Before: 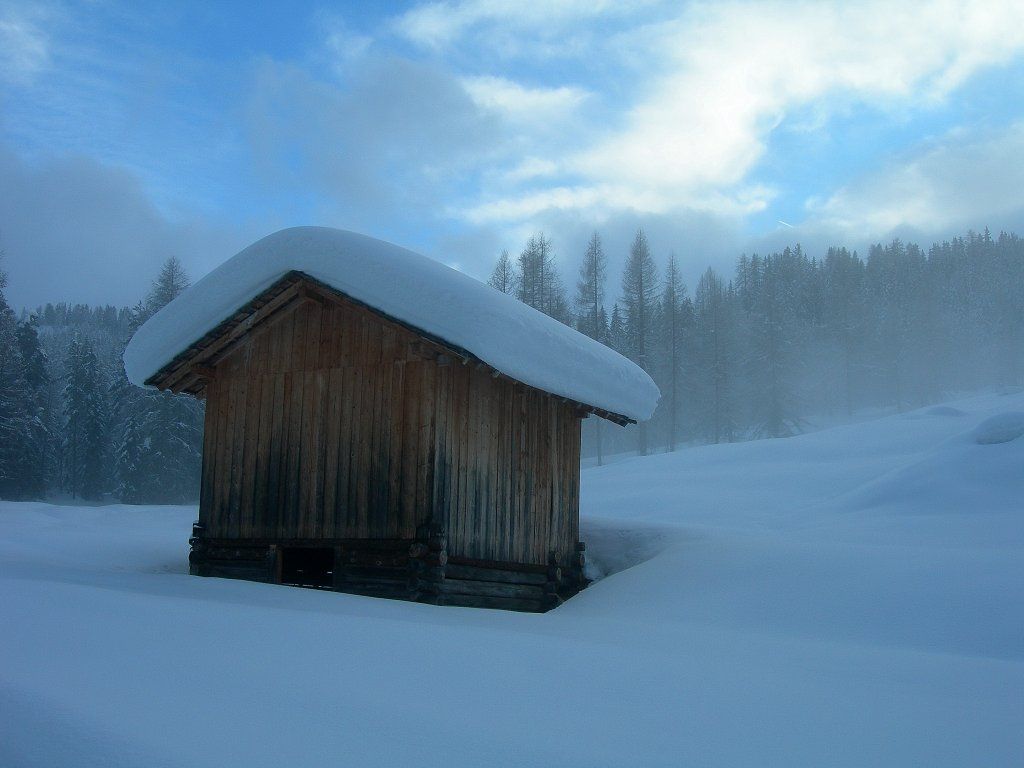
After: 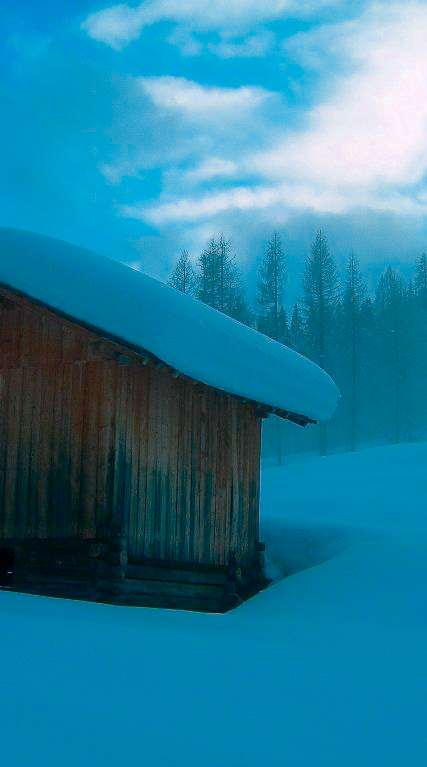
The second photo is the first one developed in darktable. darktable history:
color balance rgb: shadows lift › chroma 2.022%, shadows lift › hue 216.53°, highlights gain › chroma 1.558%, highlights gain › hue 311.65°, perceptual saturation grading › global saturation 20%, perceptual saturation grading › highlights -25.584%, perceptual saturation grading › shadows 49.526%, hue shift -12.52°
color zones: curves: ch0 [(0.473, 0.374) (0.742, 0.784)]; ch1 [(0.354, 0.737) (0.742, 0.705)]; ch2 [(0.318, 0.421) (0.758, 0.532)]
crop: left 31.25%, right 27.034%
